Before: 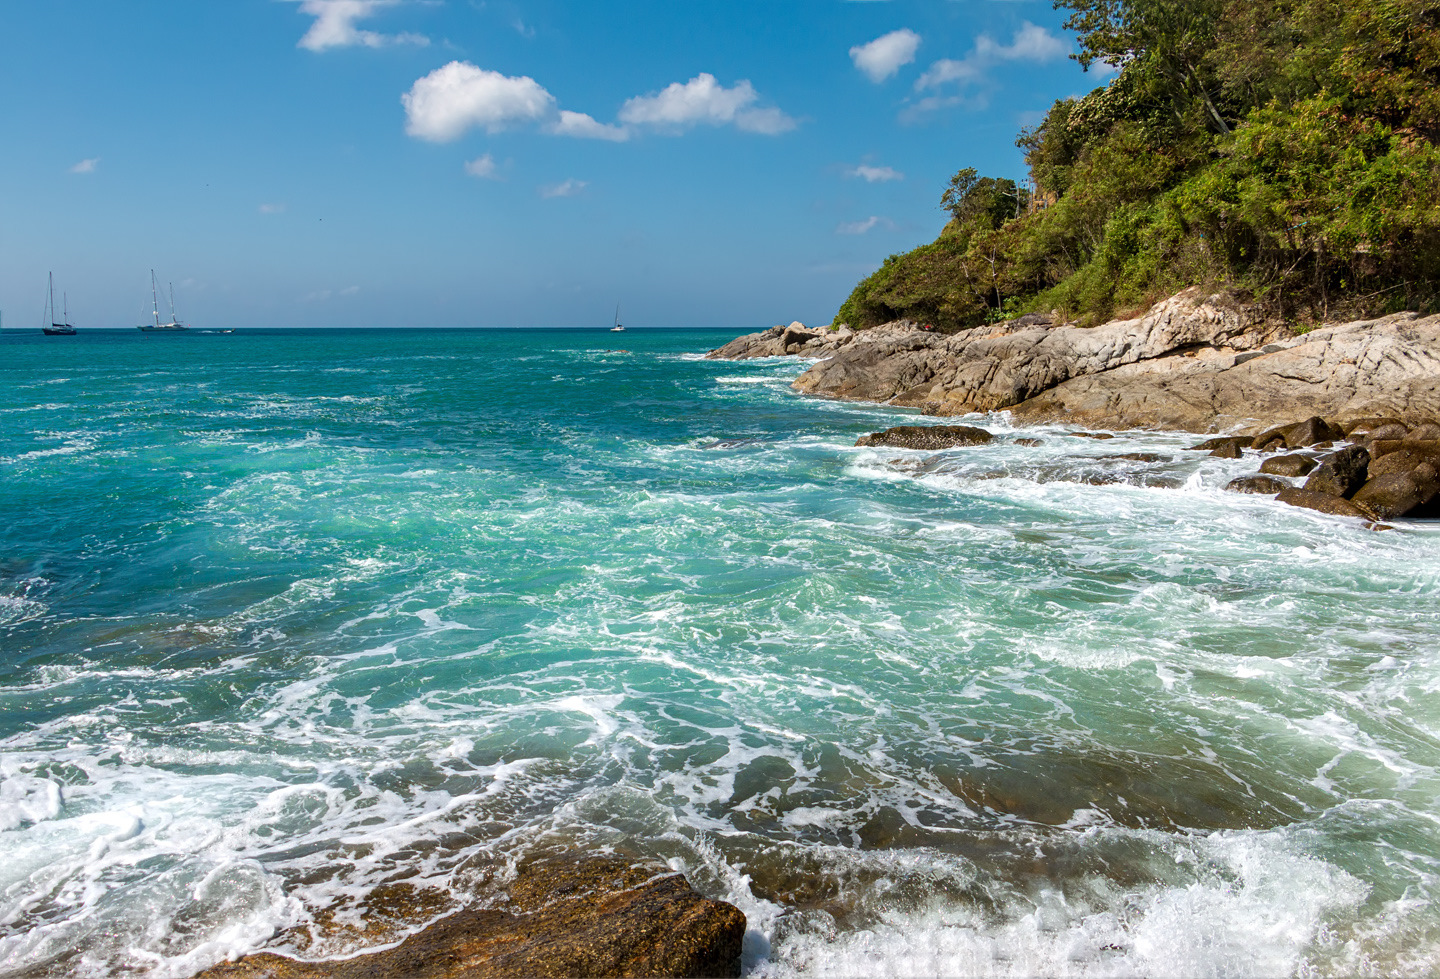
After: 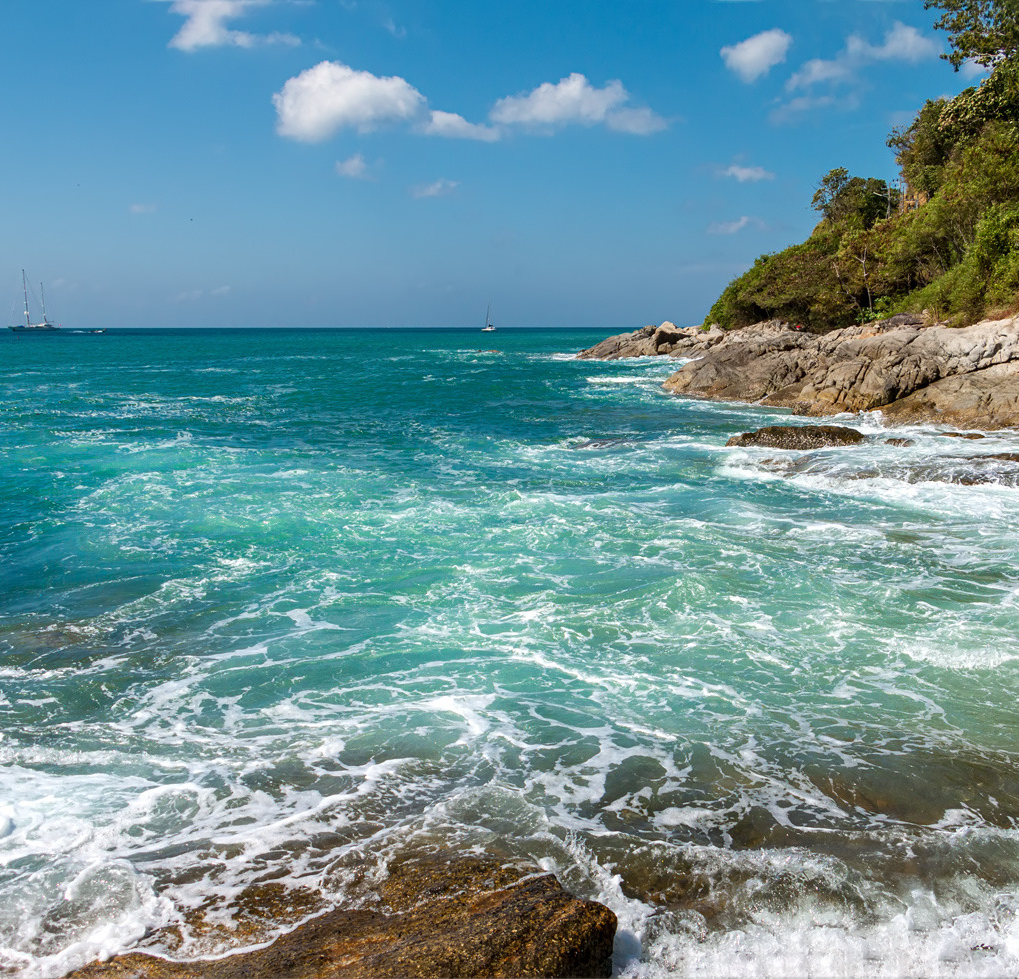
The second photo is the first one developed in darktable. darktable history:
crop and rotate: left 9.02%, right 20.181%
